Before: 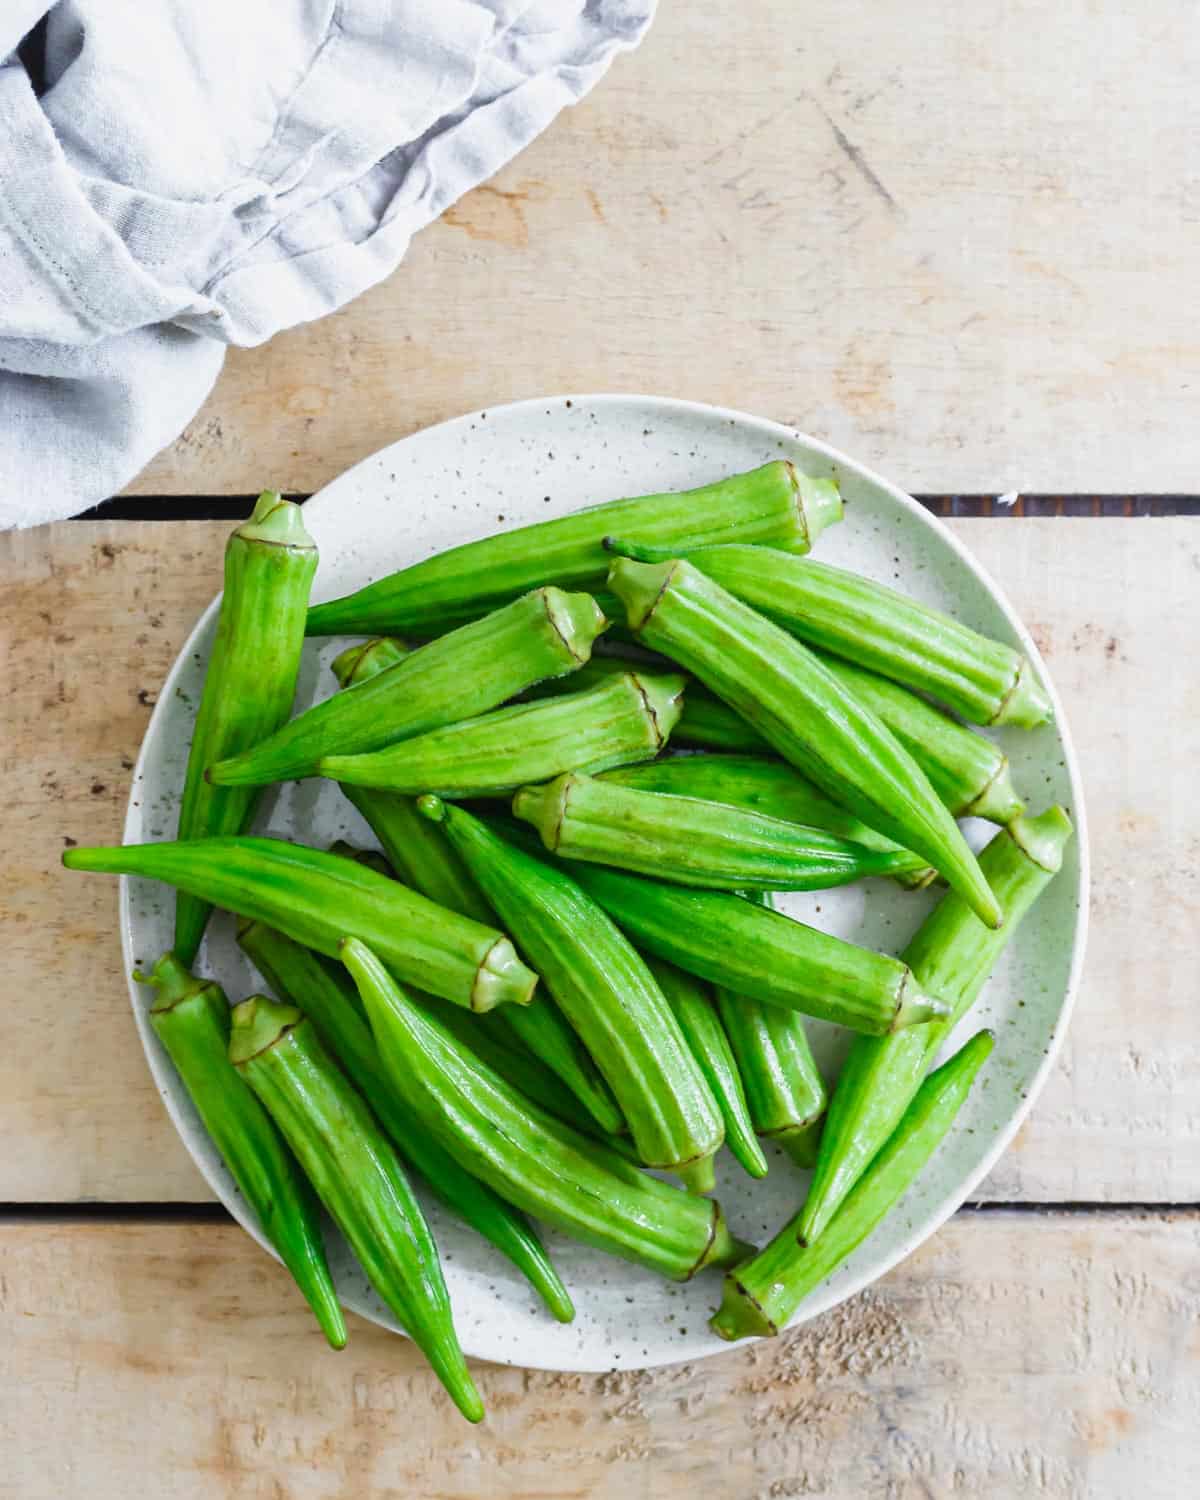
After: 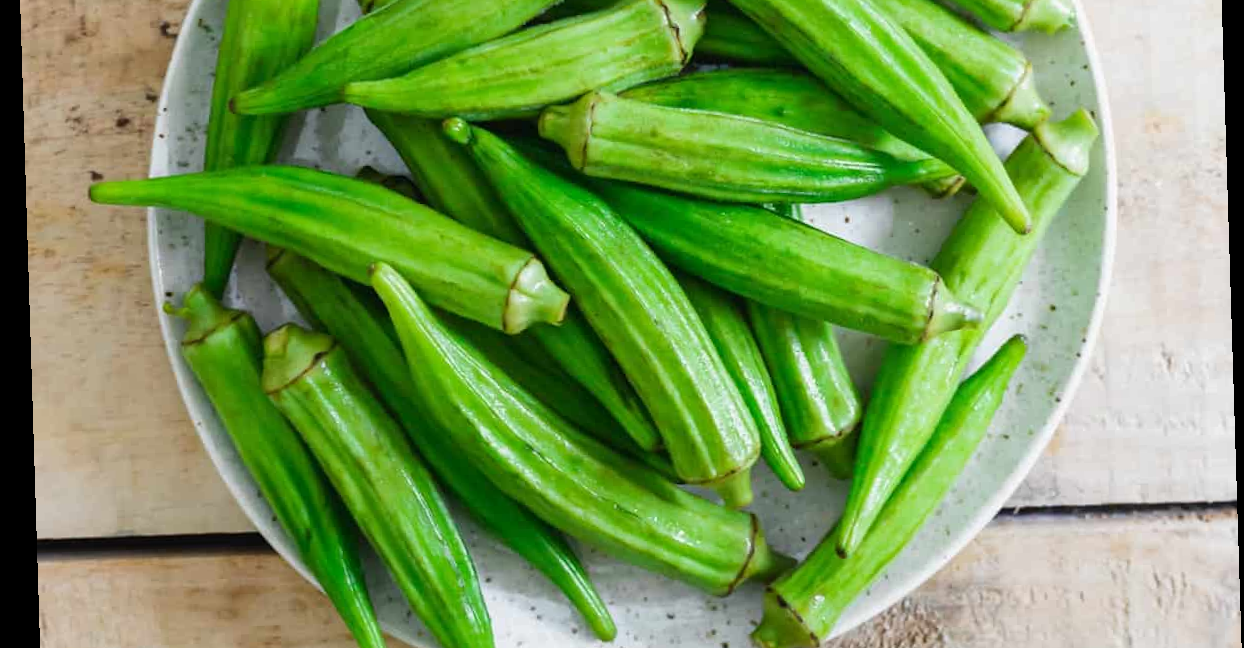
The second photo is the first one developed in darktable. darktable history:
crop: top 45.551%, bottom 12.262%
rotate and perspective: rotation -1.77°, lens shift (horizontal) 0.004, automatic cropping off
